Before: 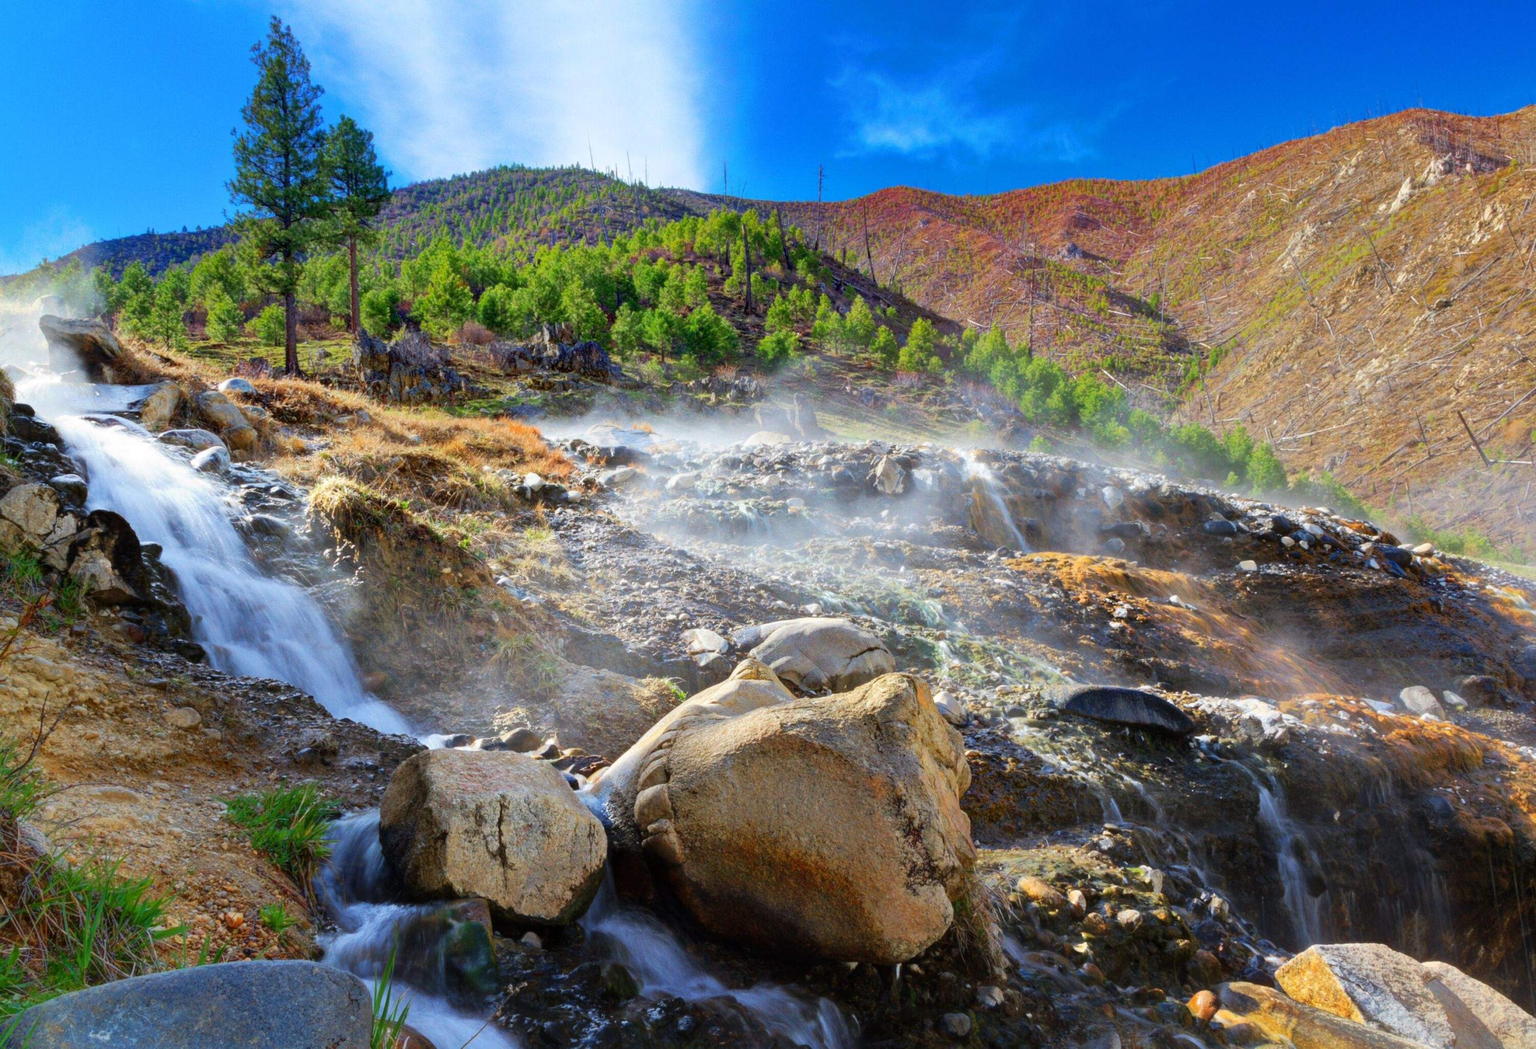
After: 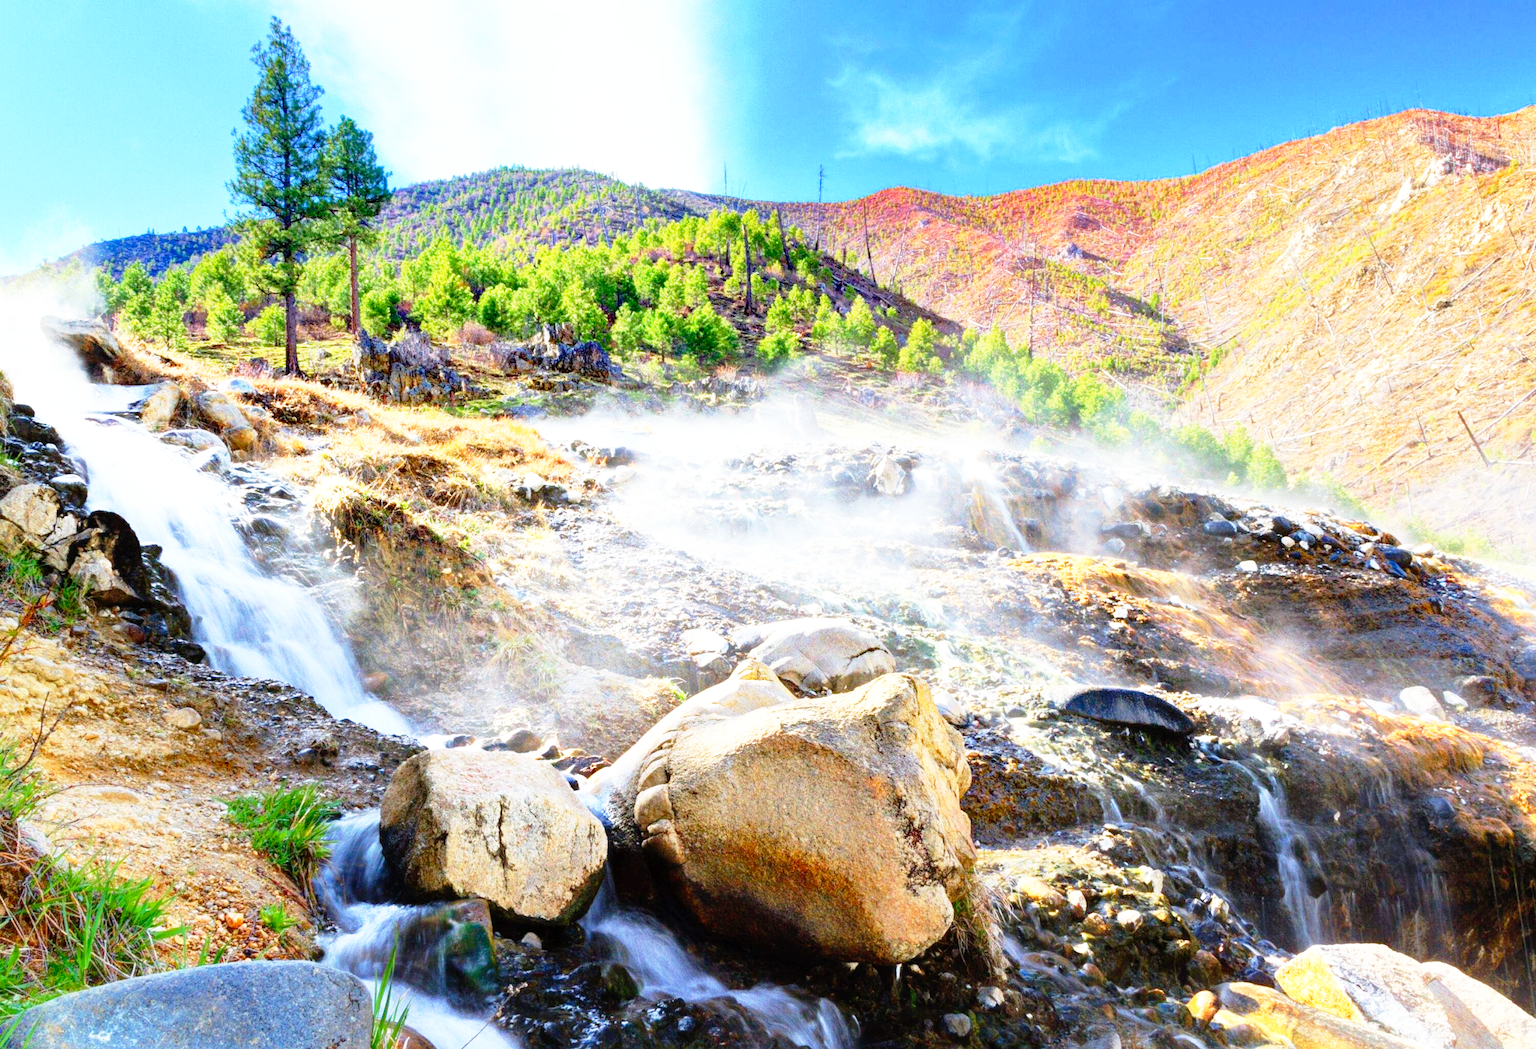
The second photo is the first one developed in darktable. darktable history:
exposure: exposure 0.515 EV, compensate highlight preservation false
base curve: curves: ch0 [(0, 0) (0.012, 0.01) (0.073, 0.168) (0.31, 0.711) (0.645, 0.957) (1, 1)], preserve colors none
